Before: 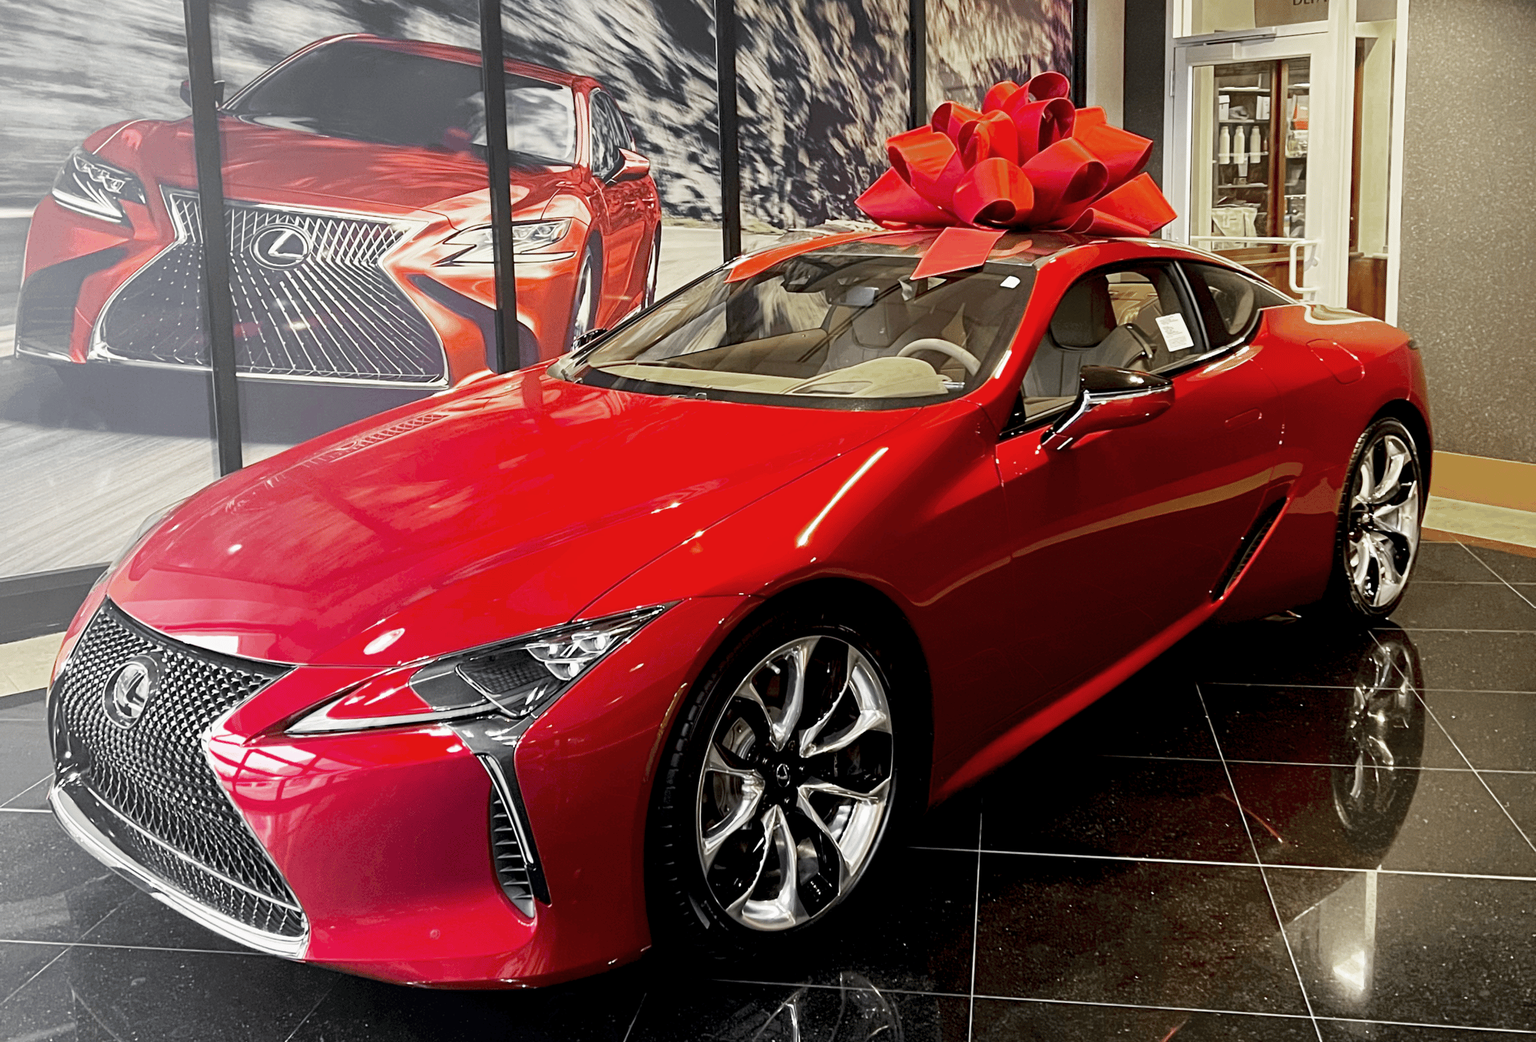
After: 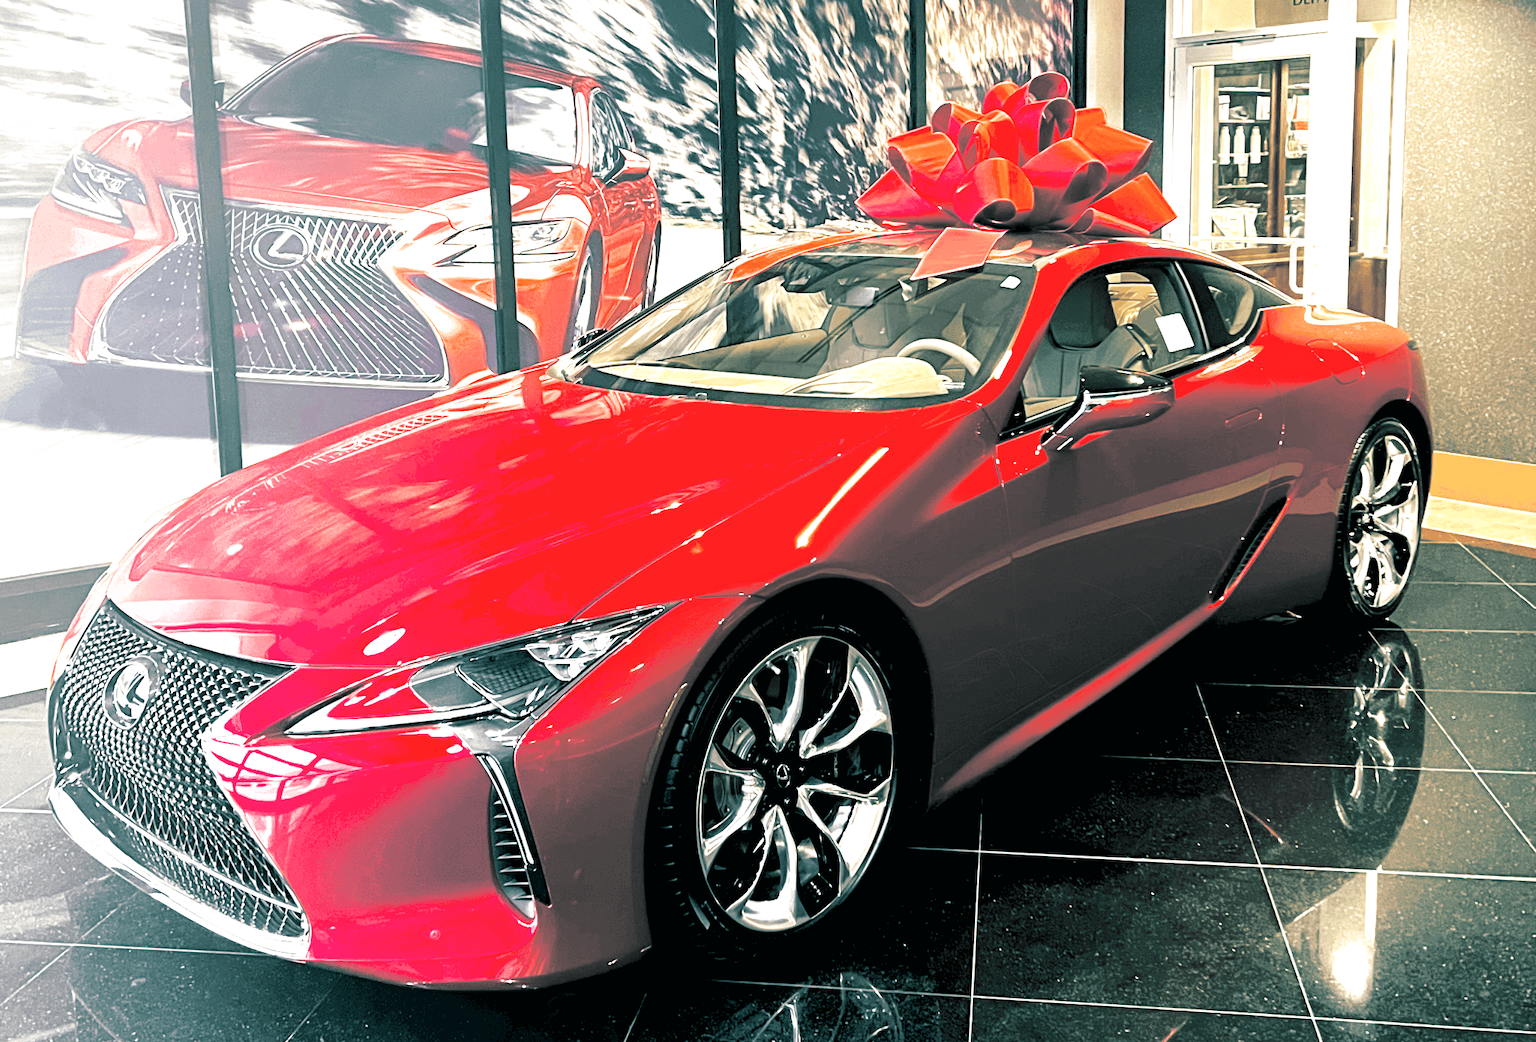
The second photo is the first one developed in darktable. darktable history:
exposure: black level correction 0, exposure 1.2 EV, compensate highlight preservation false
split-toning: shadows › hue 186.43°, highlights › hue 49.29°, compress 30.29%
